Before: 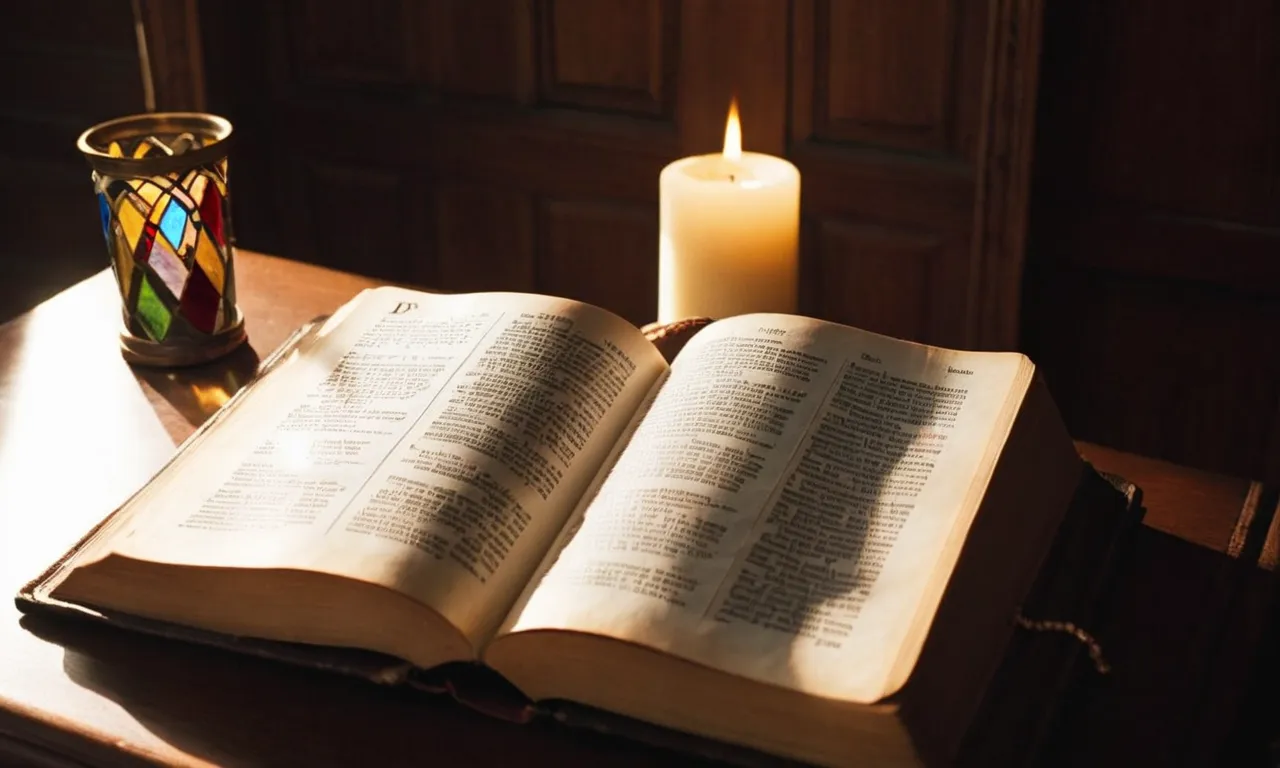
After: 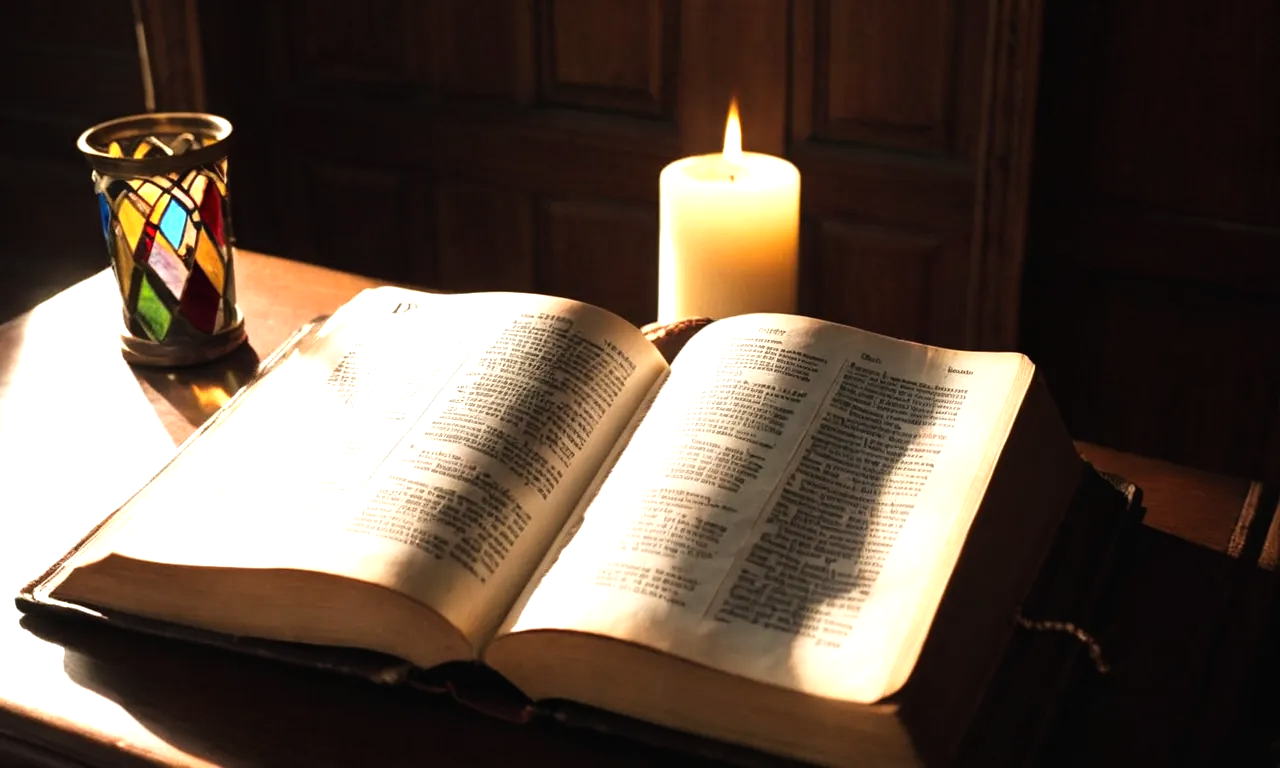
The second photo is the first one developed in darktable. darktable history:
tone equalizer: -8 EV -0.775 EV, -7 EV -0.697 EV, -6 EV -0.58 EV, -5 EV -0.394 EV, -3 EV 0.37 EV, -2 EV 0.6 EV, -1 EV 0.69 EV, +0 EV 0.749 EV
